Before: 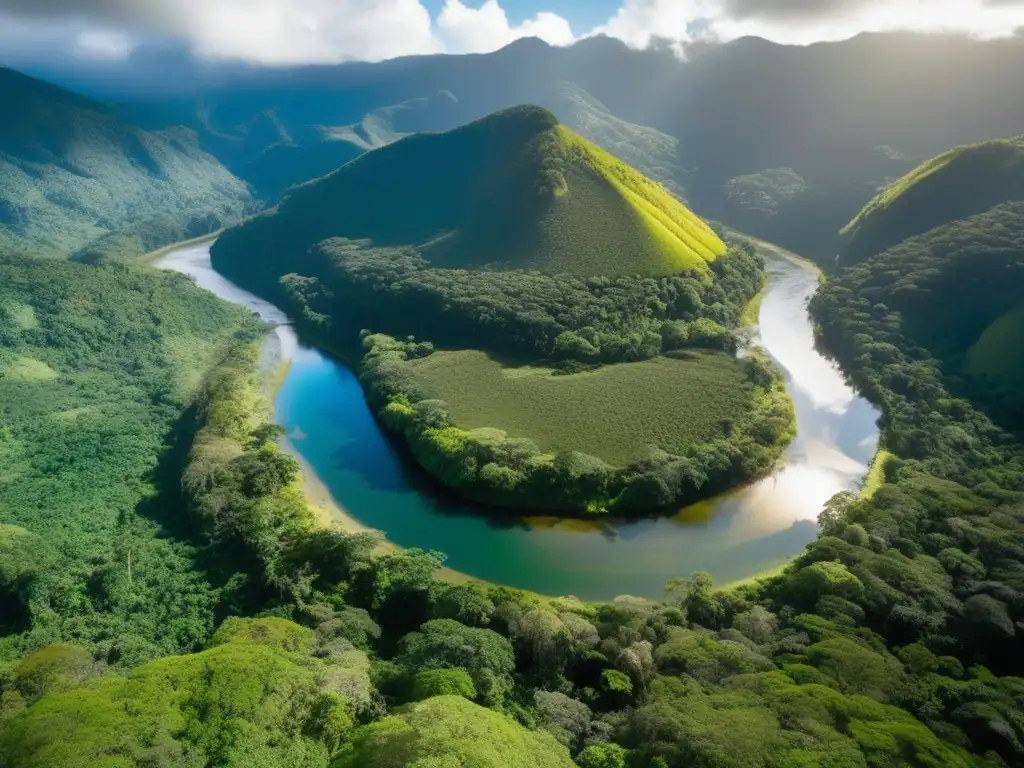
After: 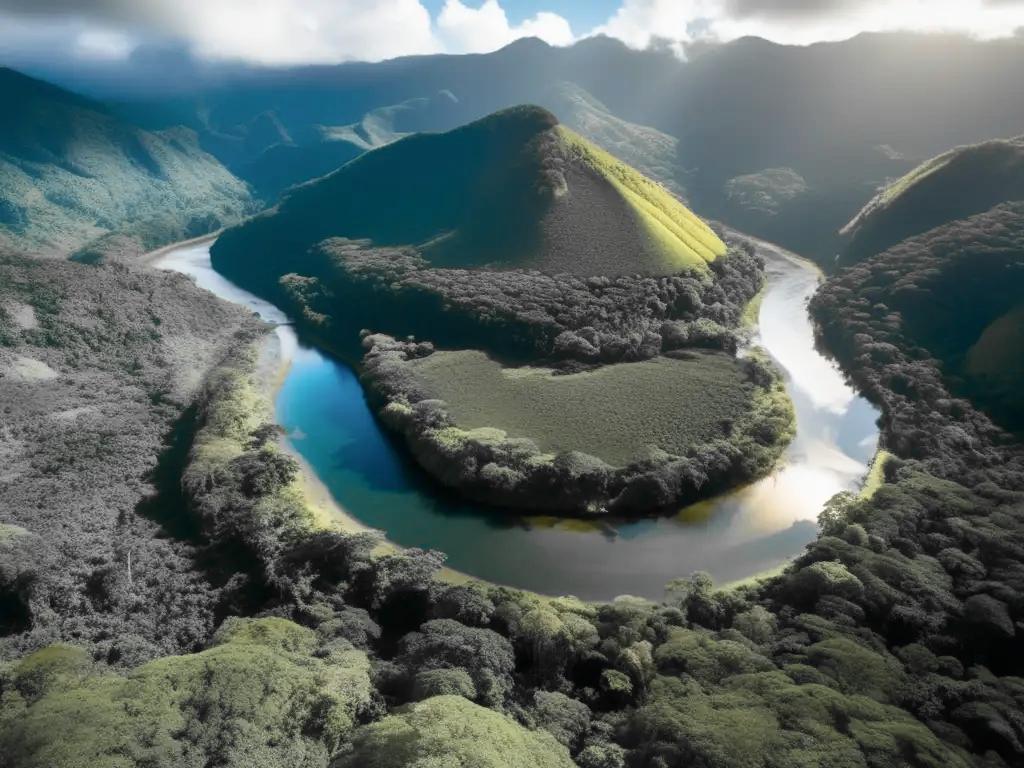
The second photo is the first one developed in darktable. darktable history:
color zones: curves: ch1 [(0, 0.679) (0.143, 0.647) (0.286, 0.261) (0.378, -0.011) (0.571, 0.396) (0.714, 0.399) (0.857, 0.406) (1, 0.679)]
contrast brightness saturation: contrast 0.15, brightness -0.01, saturation 0.1
